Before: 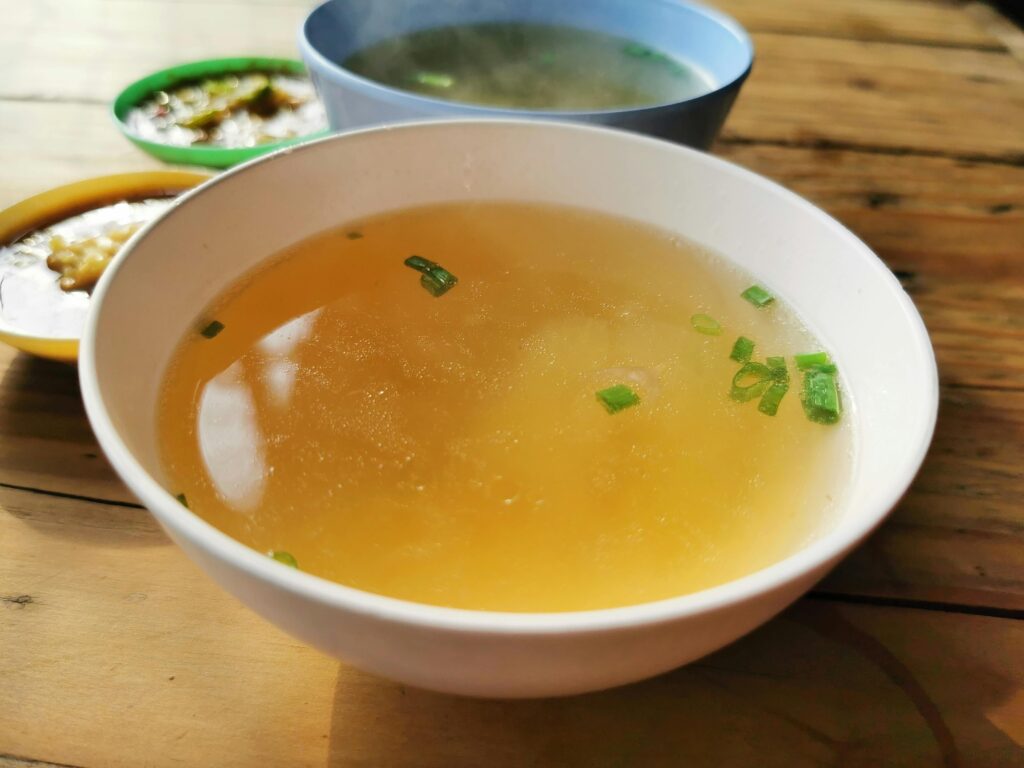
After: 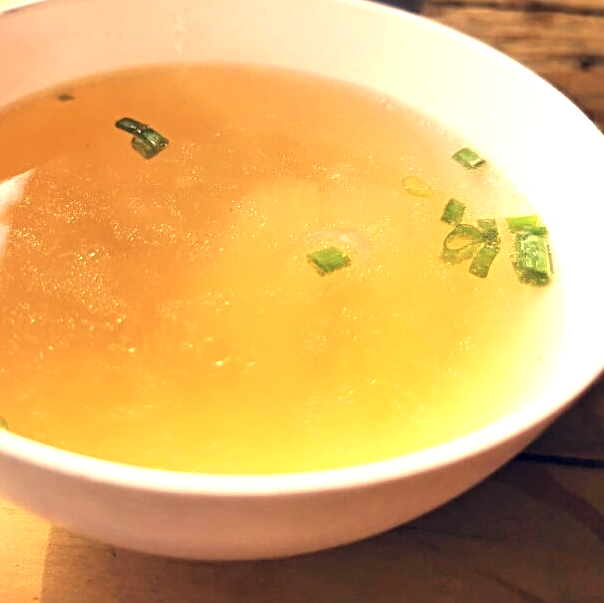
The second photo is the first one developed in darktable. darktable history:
color correction: highlights a* 20.34, highlights b* 27.8, shadows a* 3.35, shadows b* -16.58, saturation 0.736
crop and rotate: left 28.288%, top 18.001%, right 12.66%, bottom 3.421%
sharpen: radius 3.974
exposure: black level correction 0, exposure 1.001 EV, compensate exposure bias true, compensate highlight preservation false
